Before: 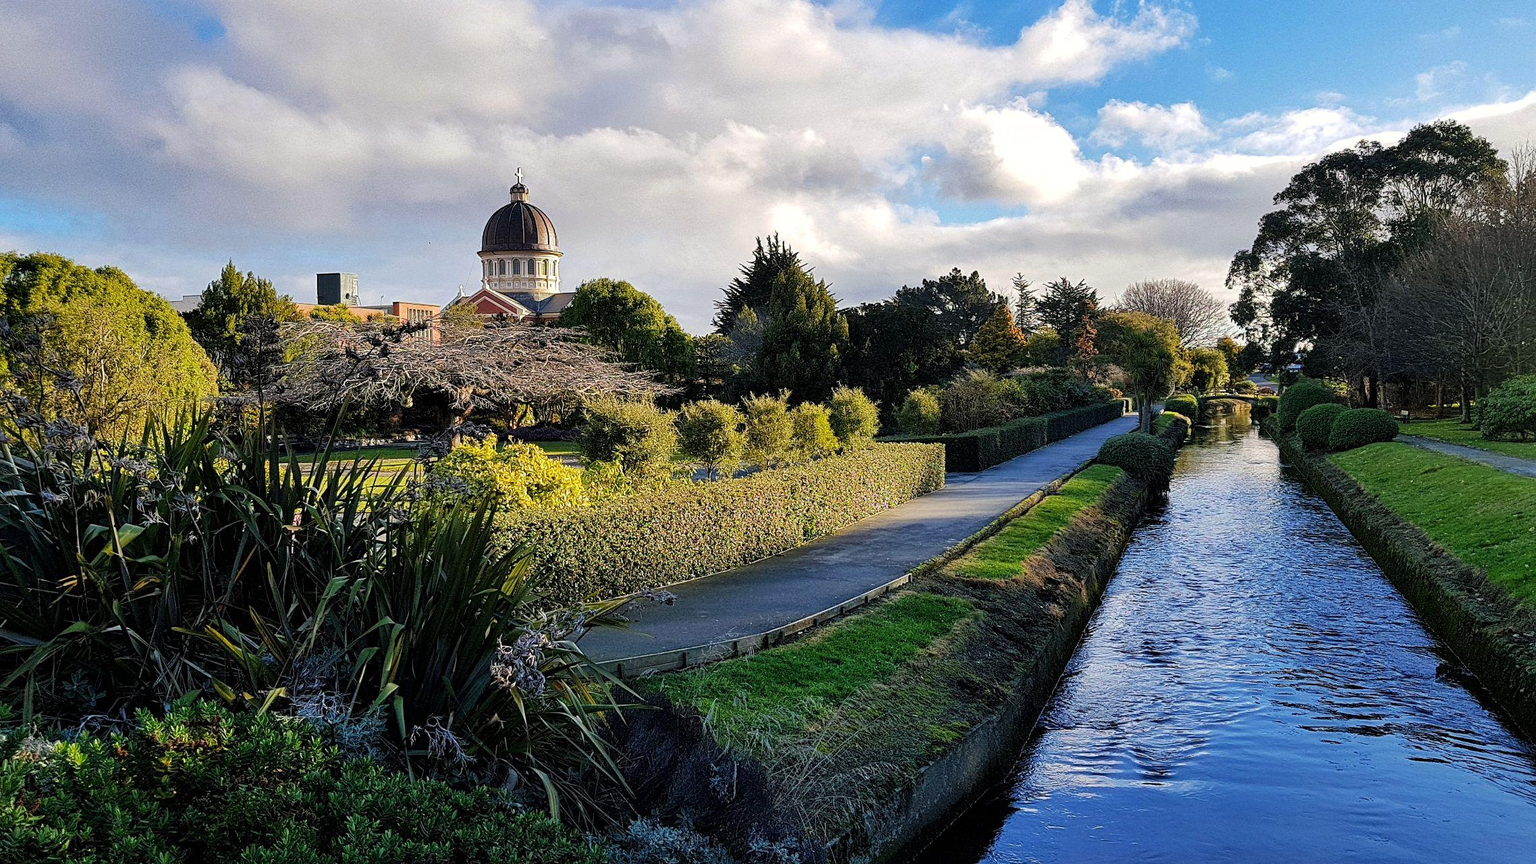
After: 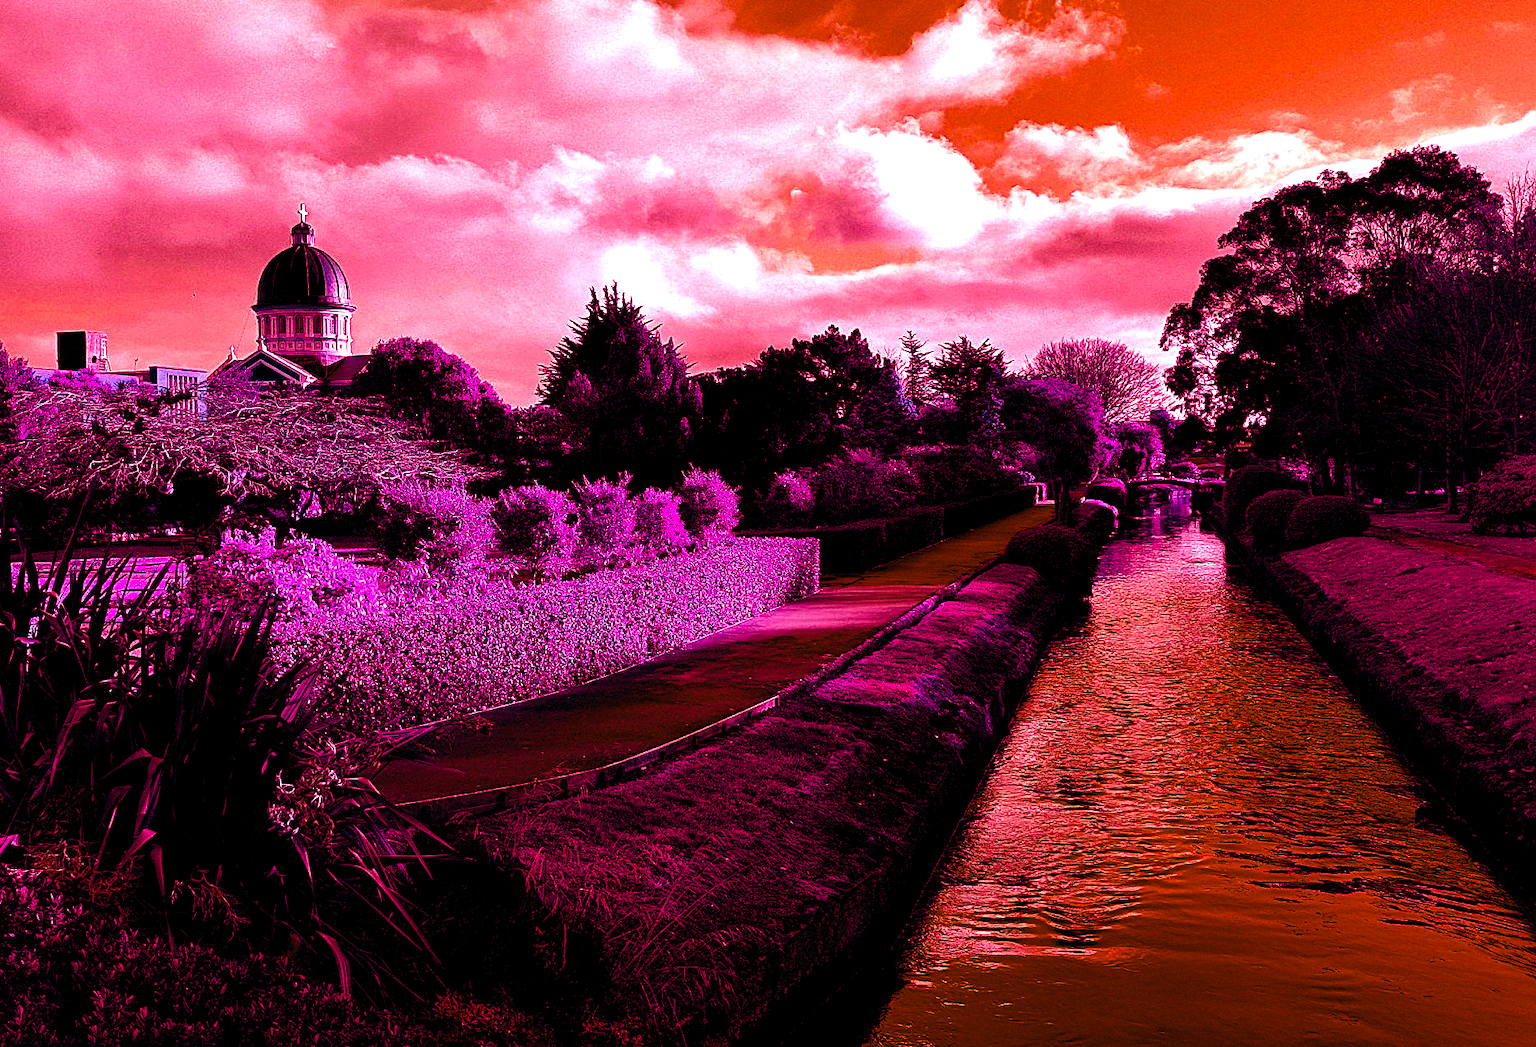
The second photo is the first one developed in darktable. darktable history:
color balance rgb: shadows lift › luminance -18.76%, shadows lift › chroma 35.44%, power › luminance -3.76%, power › hue 142.17°, highlights gain › chroma 7.5%, highlights gain › hue 184.75°, global offset › luminance -0.52%, global offset › chroma 0.91%, global offset › hue 173.36°, shadows fall-off 300%, white fulcrum 2 EV, highlights fall-off 300%, linear chroma grading › shadows 17.19%, linear chroma grading › highlights 61.12%, linear chroma grading › global chroma 50%, hue shift -150.52°, perceptual brilliance grading › global brilliance 12%, mask middle-gray fulcrum 100%, contrast gray fulcrum 38.43%, contrast 35.15%, saturation formula JzAzBz (2021)
crop: left 17.582%, bottom 0.031%
